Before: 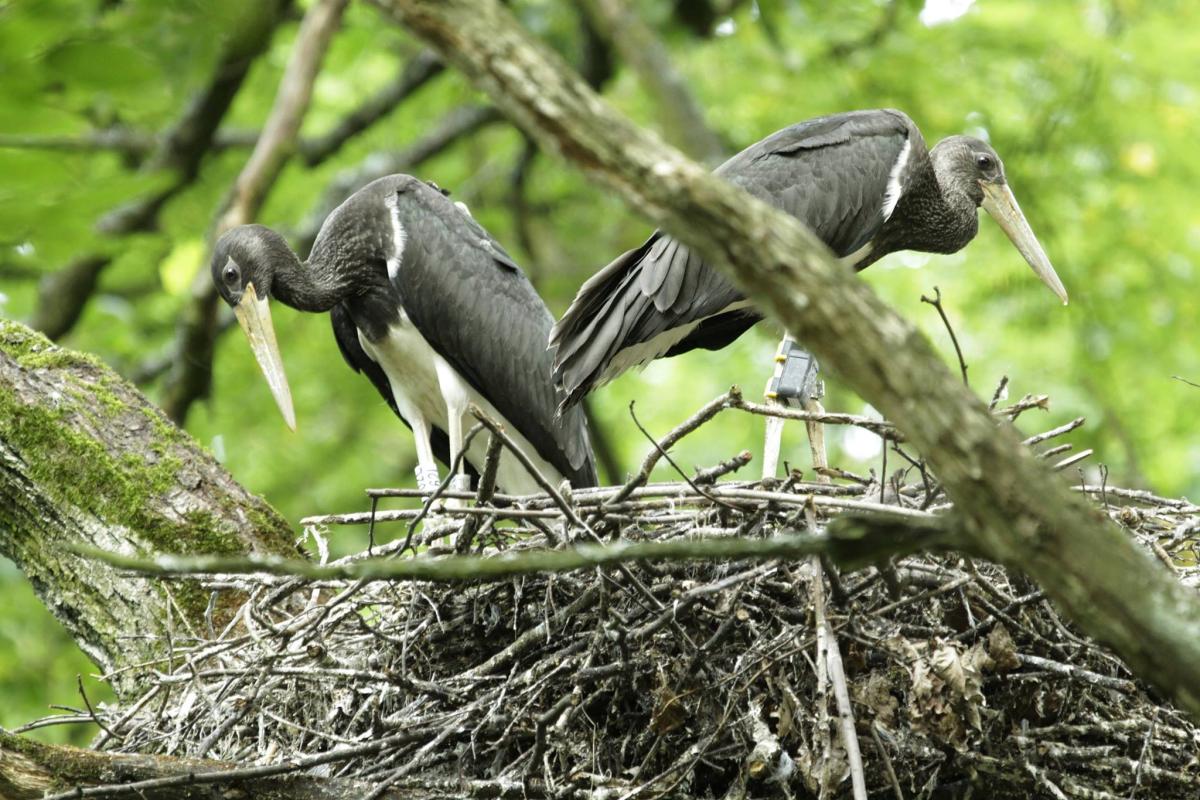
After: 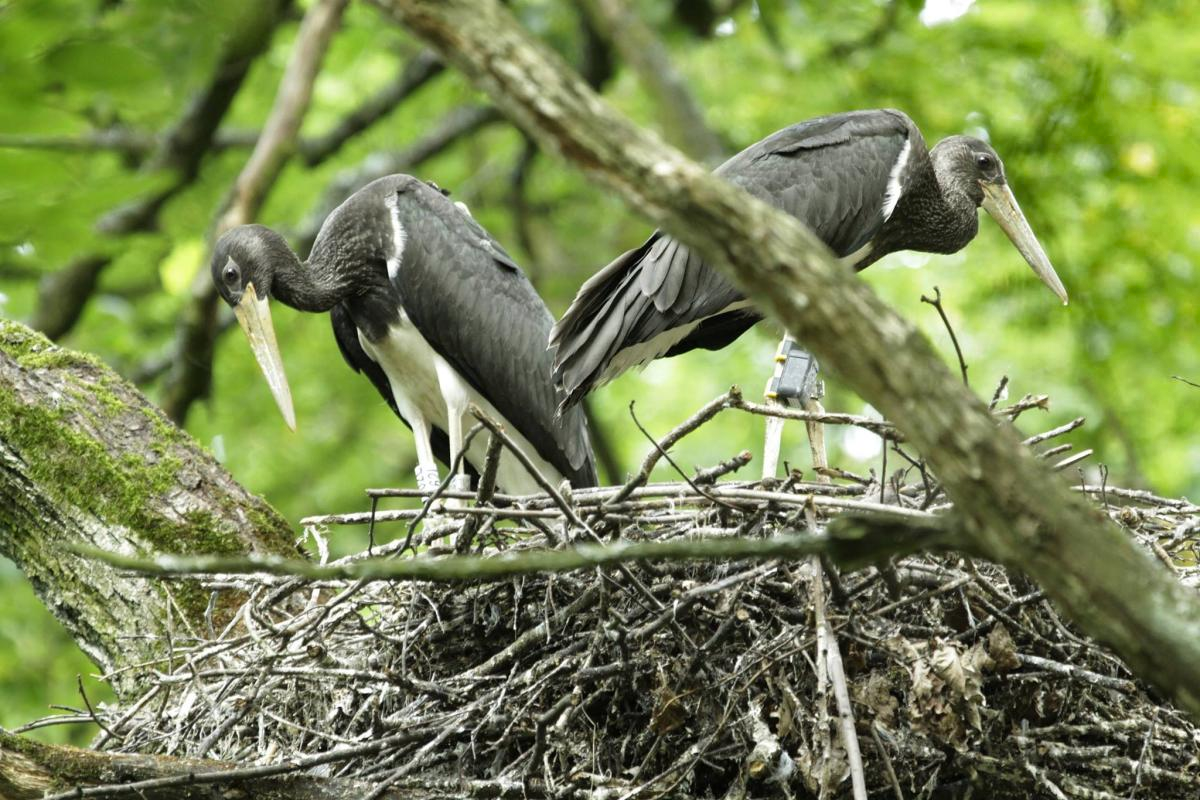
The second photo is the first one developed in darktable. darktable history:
shadows and highlights: radius 107.91, shadows 23.82, highlights -59.47, low approximation 0.01, soften with gaussian
exposure: compensate exposure bias true, compensate highlight preservation false
